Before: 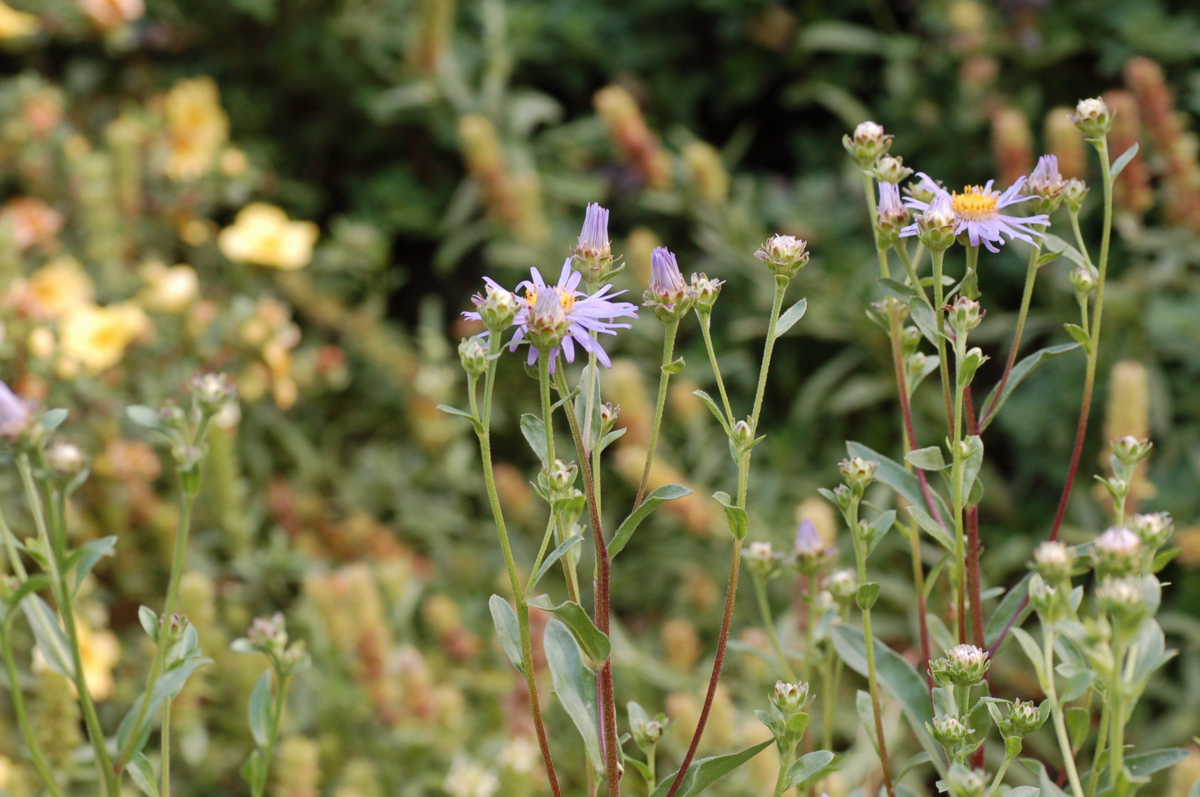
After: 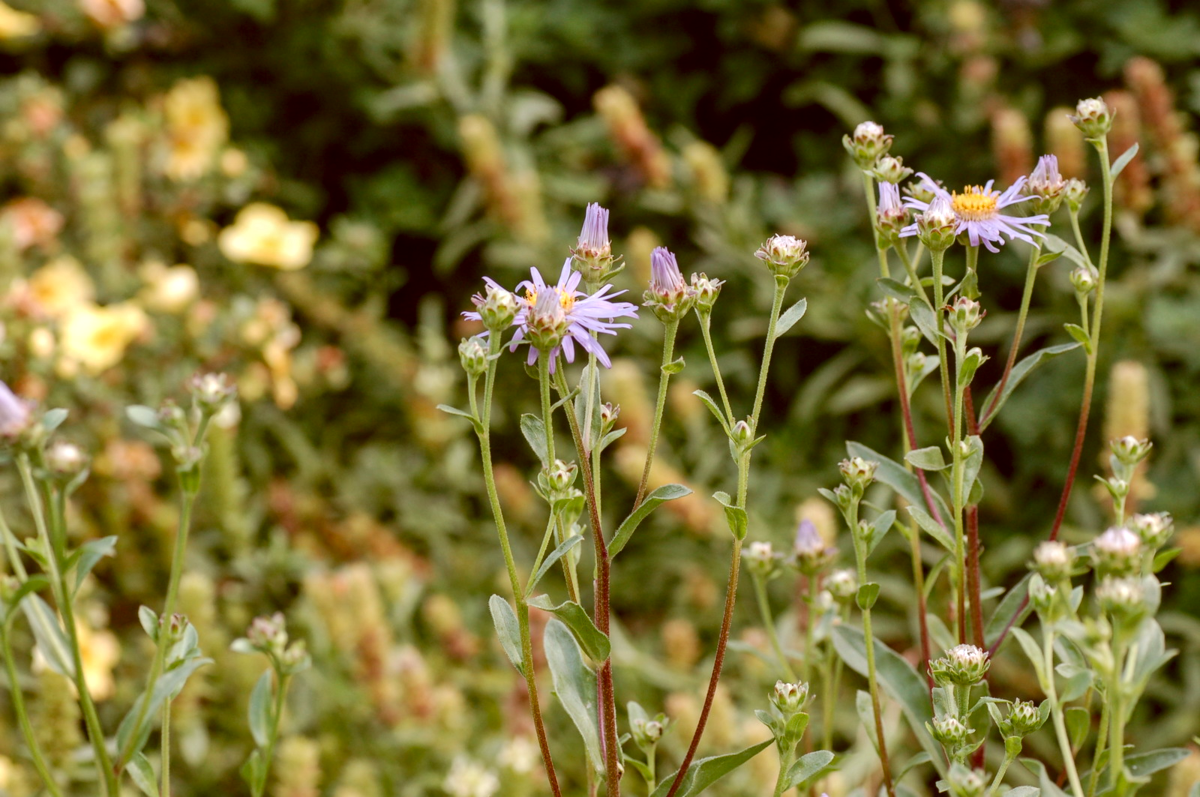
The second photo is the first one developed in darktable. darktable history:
local contrast: detail 130%
color correction: highlights a* -0.57, highlights b* 0.183, shadows a* 5.27, shadows b* 20.77
